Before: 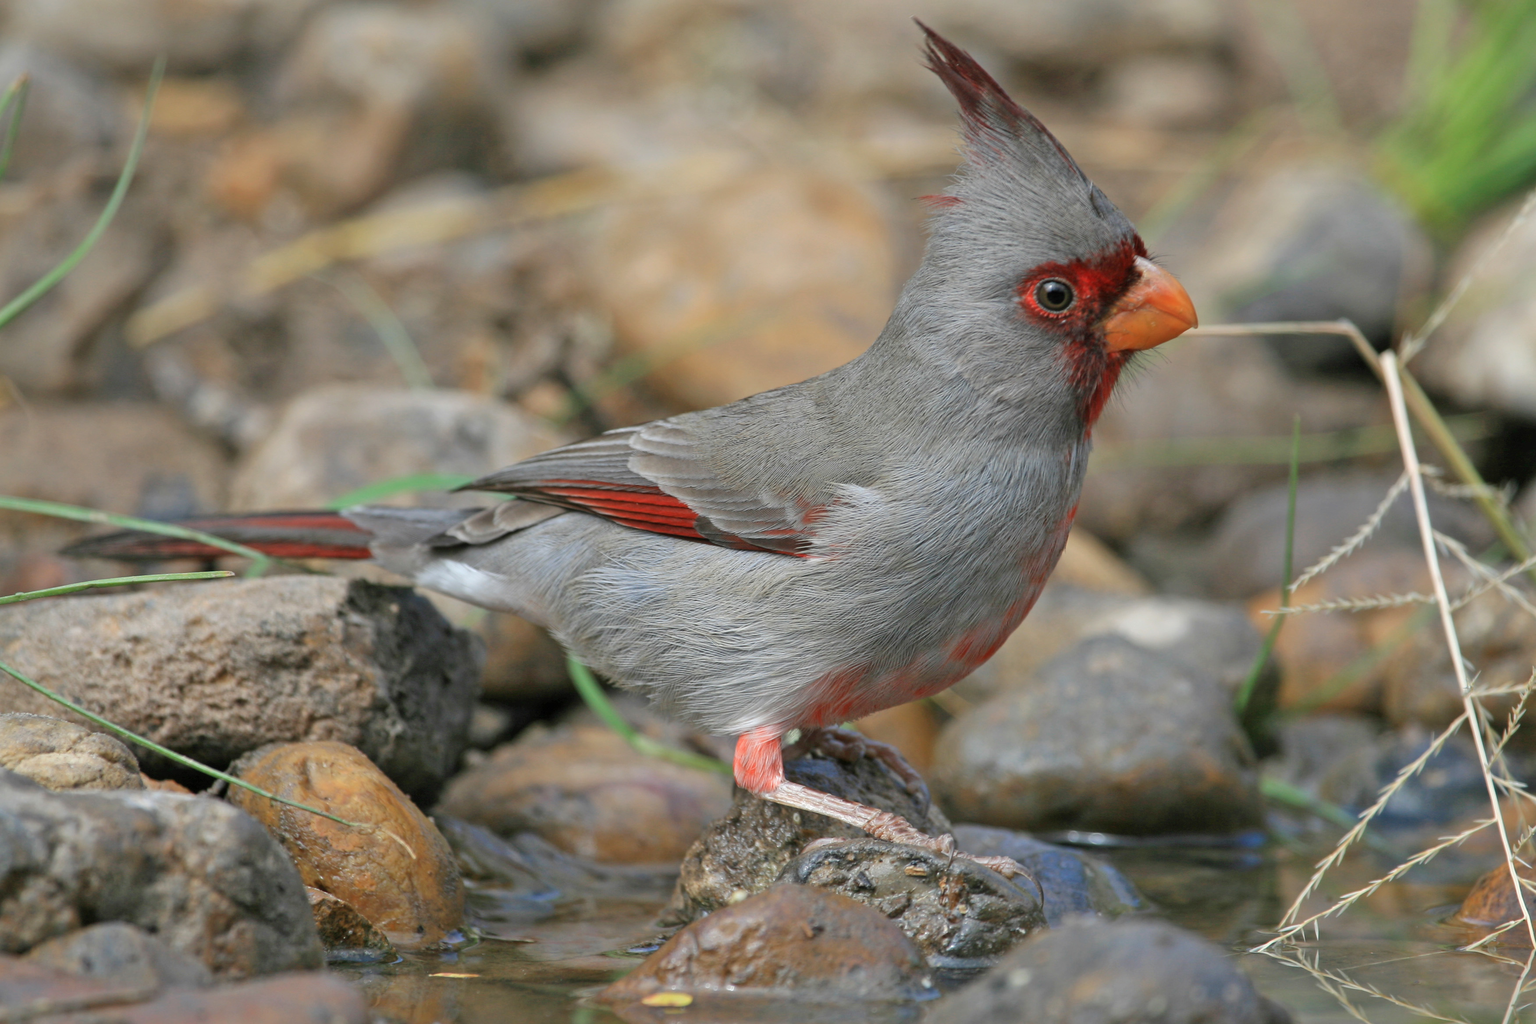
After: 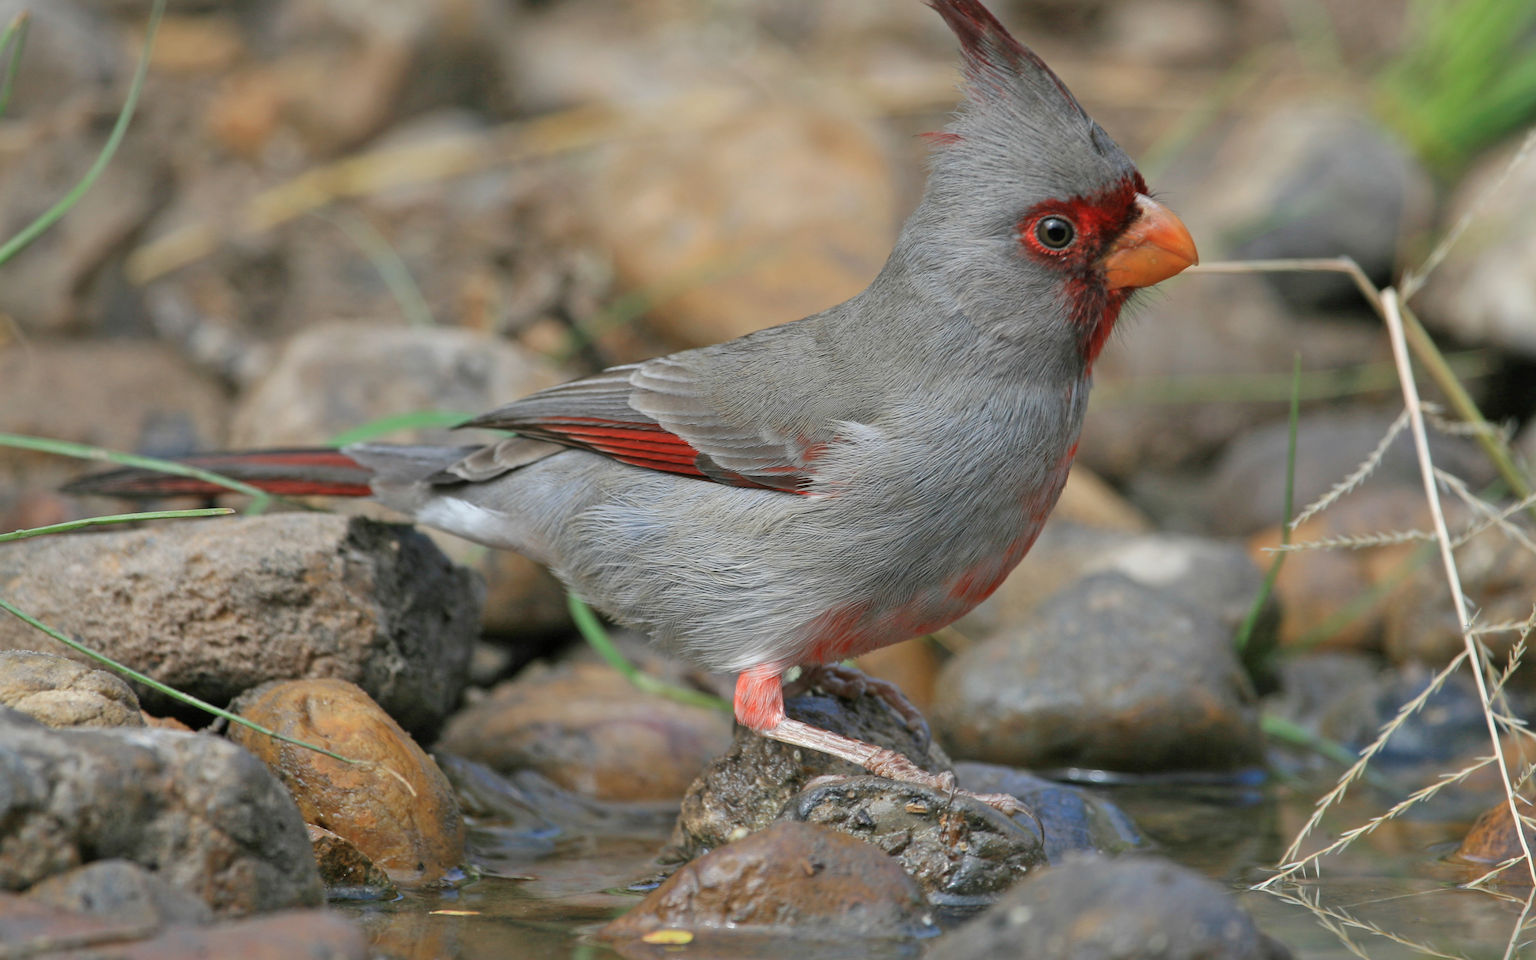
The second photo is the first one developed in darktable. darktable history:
crop and rotate: top 6.183%
exposure: exposure -0.059 EV, compensate exposure bias true, compensate highlight preservation false
